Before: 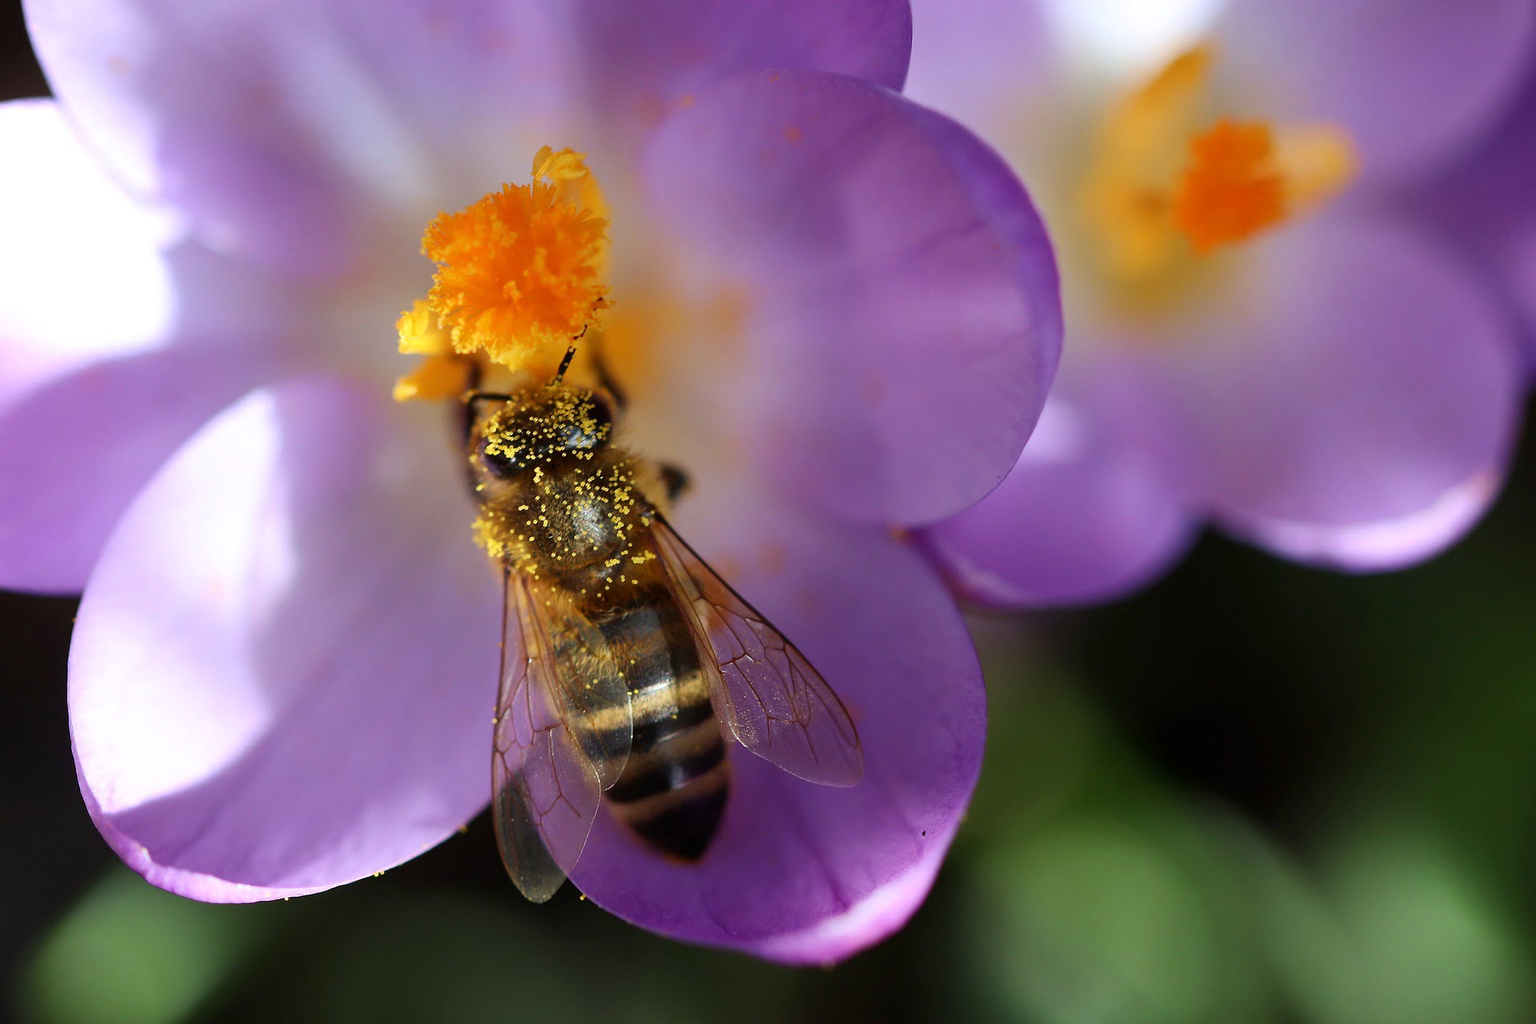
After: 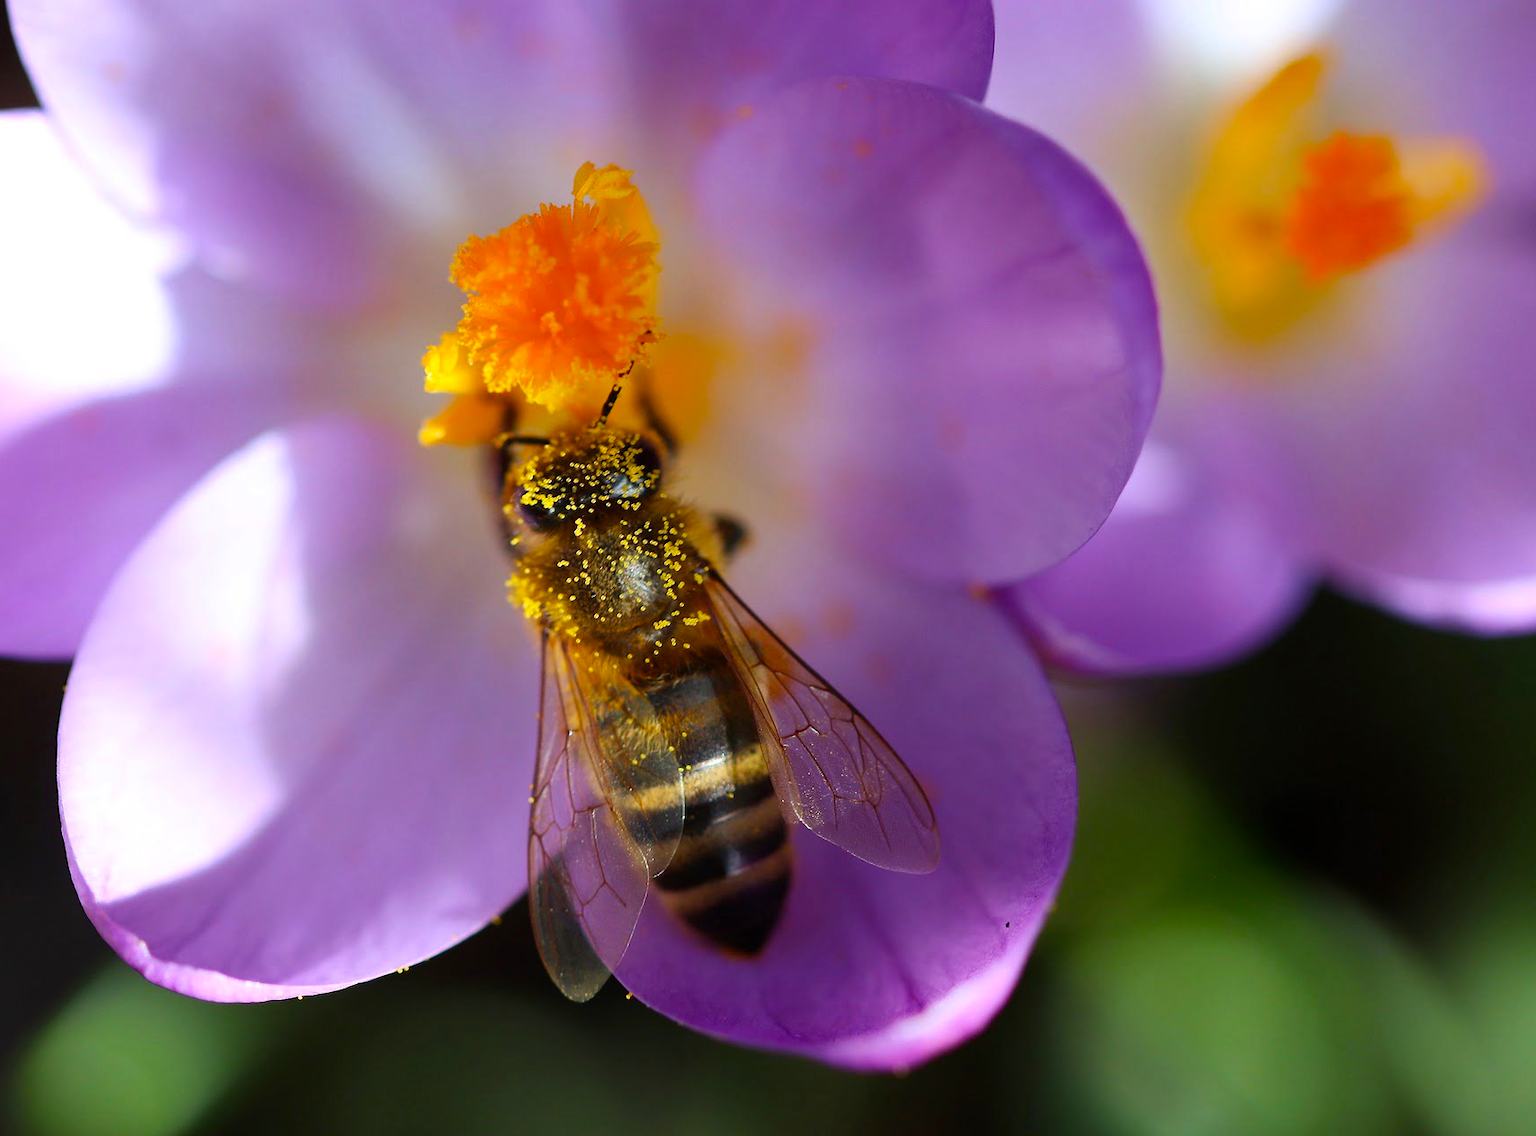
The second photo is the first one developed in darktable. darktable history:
color balance: output saturation 120%
crop and rotate: left 1.088%, right 8.807%
